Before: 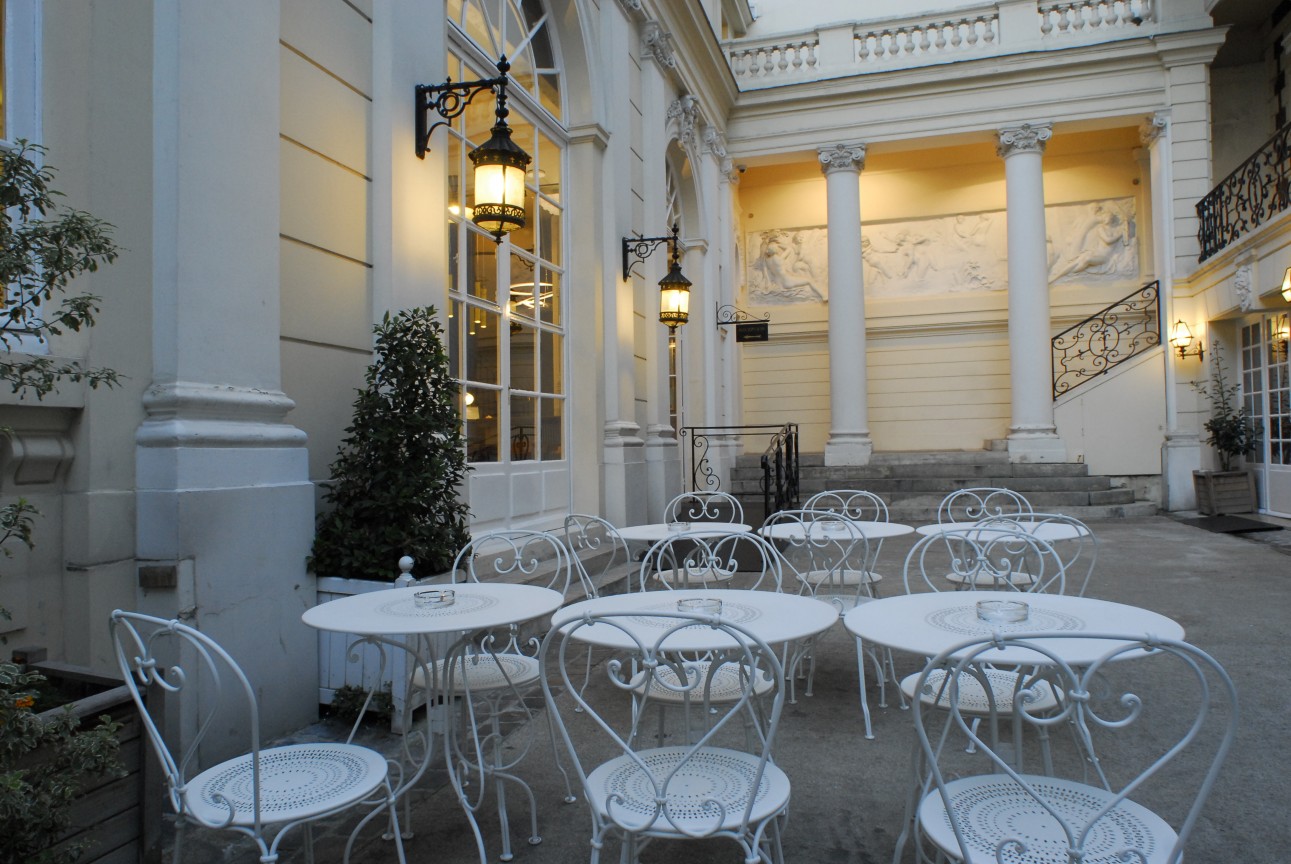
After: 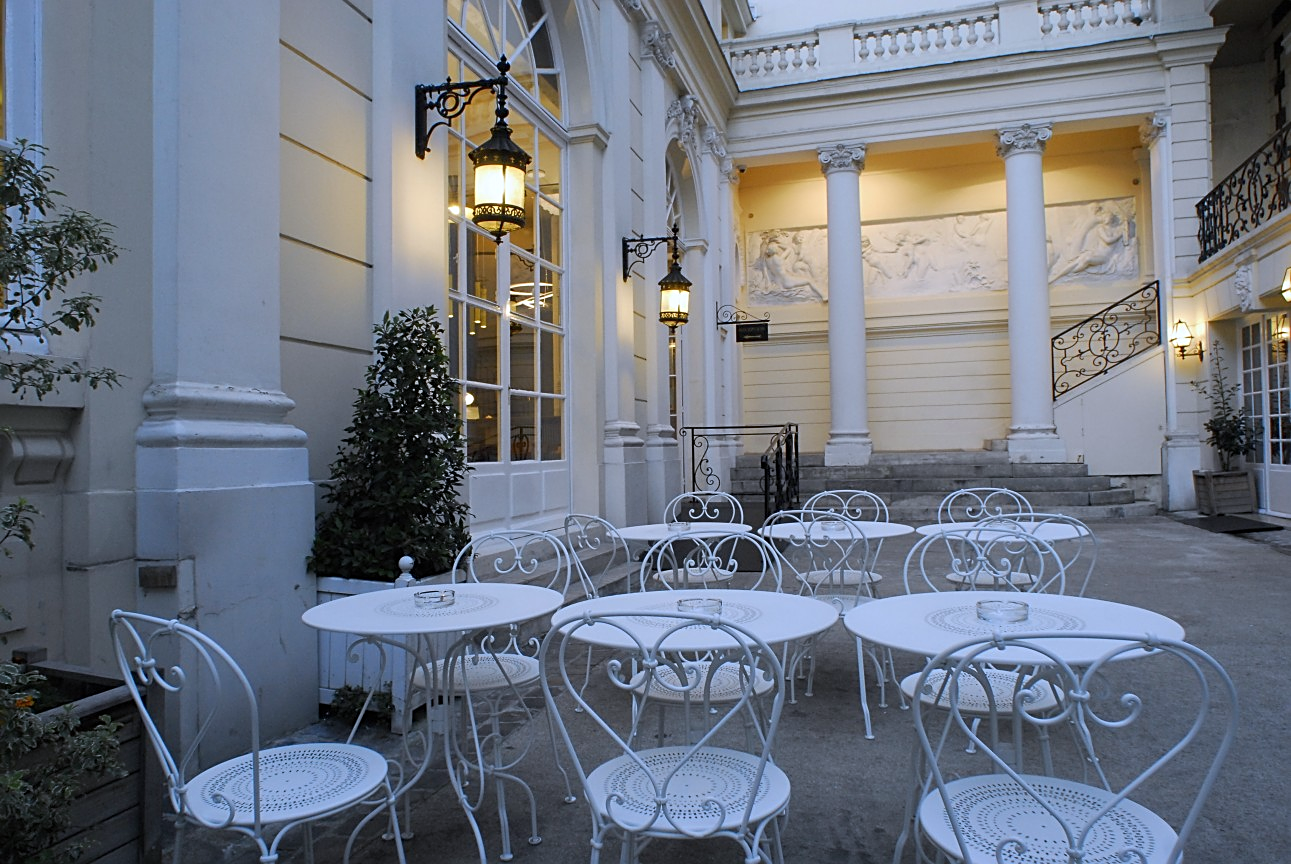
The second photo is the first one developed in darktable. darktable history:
white balance: red 0.967, blue 1.119, emerald 0.756
sharpen: on, module defaults
